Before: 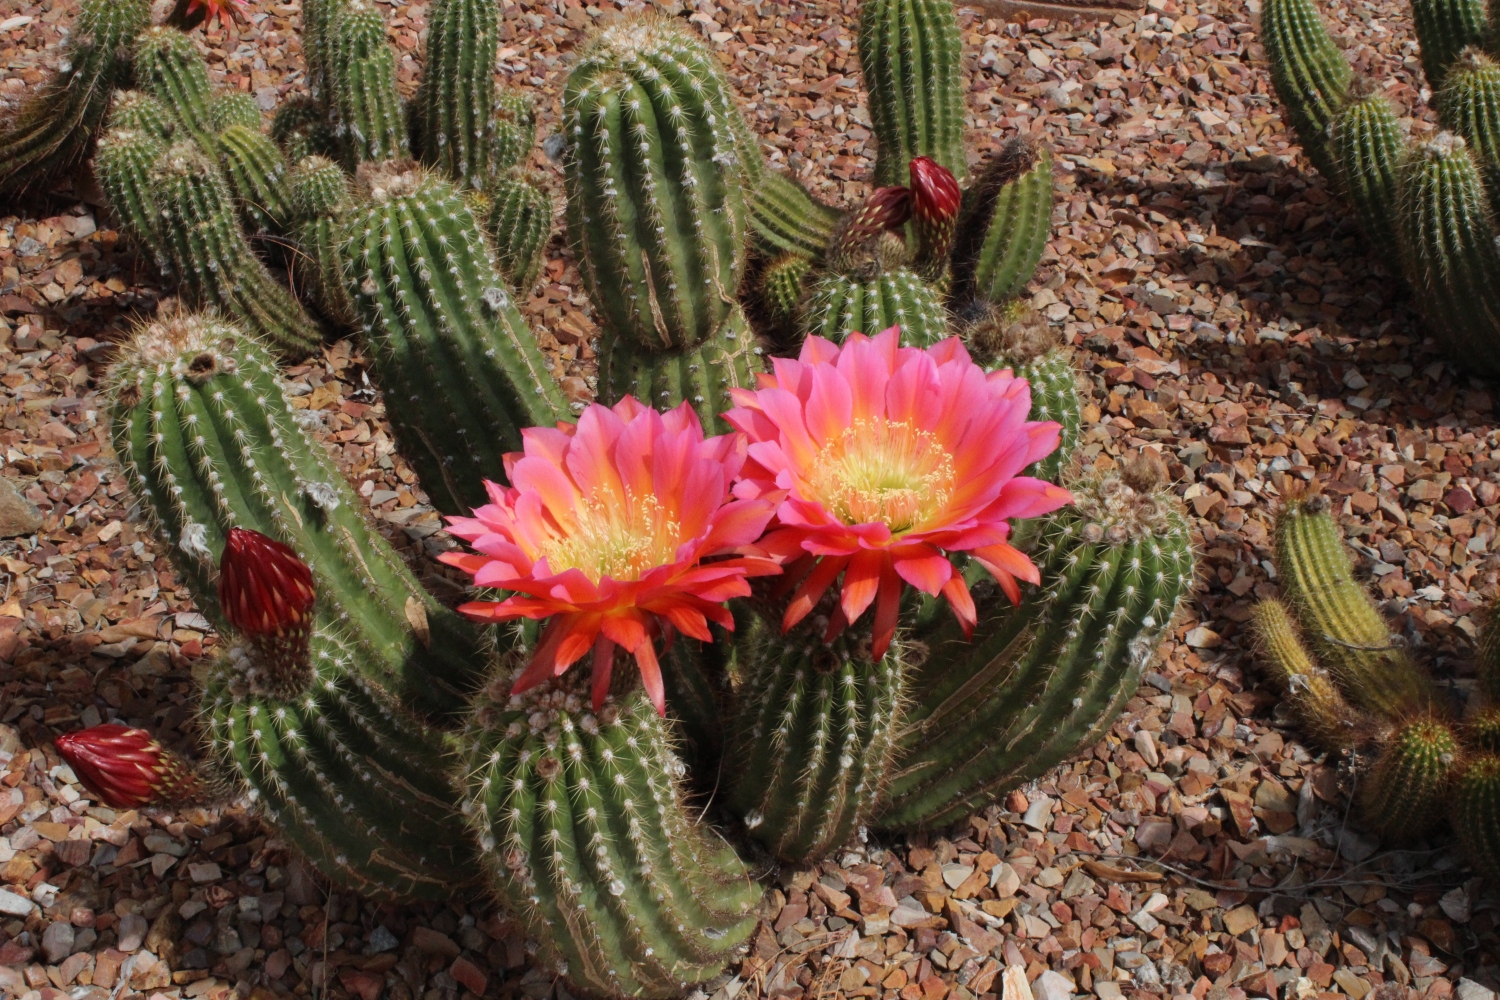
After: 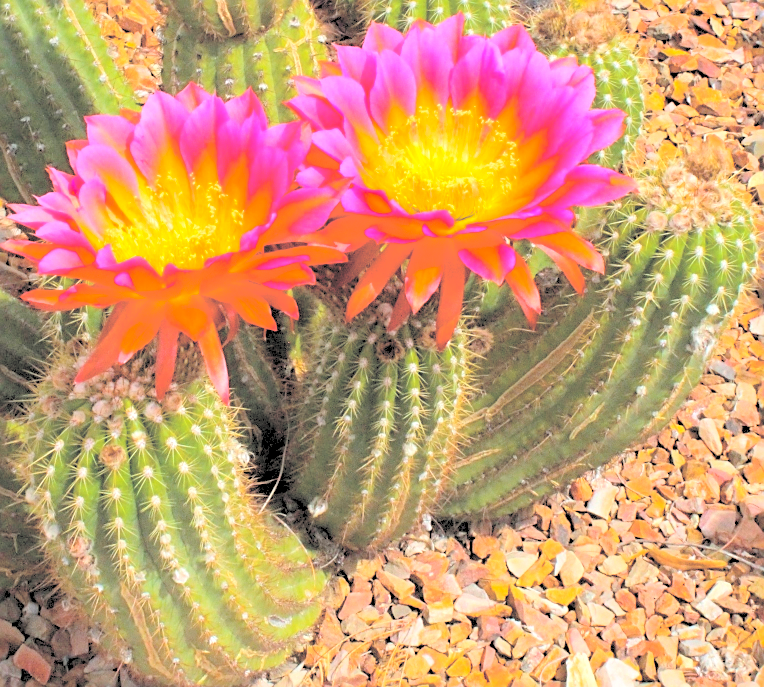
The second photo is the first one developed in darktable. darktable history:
contrast brightness saturation: brightness 0.988
tone equalizer: edges refinement/feathering 500, mask exposure compensation -1.57 EV, preserve details no
color balance rgb: global offset › luminance -0.476%, perceptual saturation grading › global saturation 74.875%, perceptual saturation grading › shadows -29.531%
crop and rotate: left 29.186%, top 31.218%, right 19.849%
exposure: black level correction 0, exposure 0.699 EV, compensate highlight preservation false
sharpen: on, module defaults
